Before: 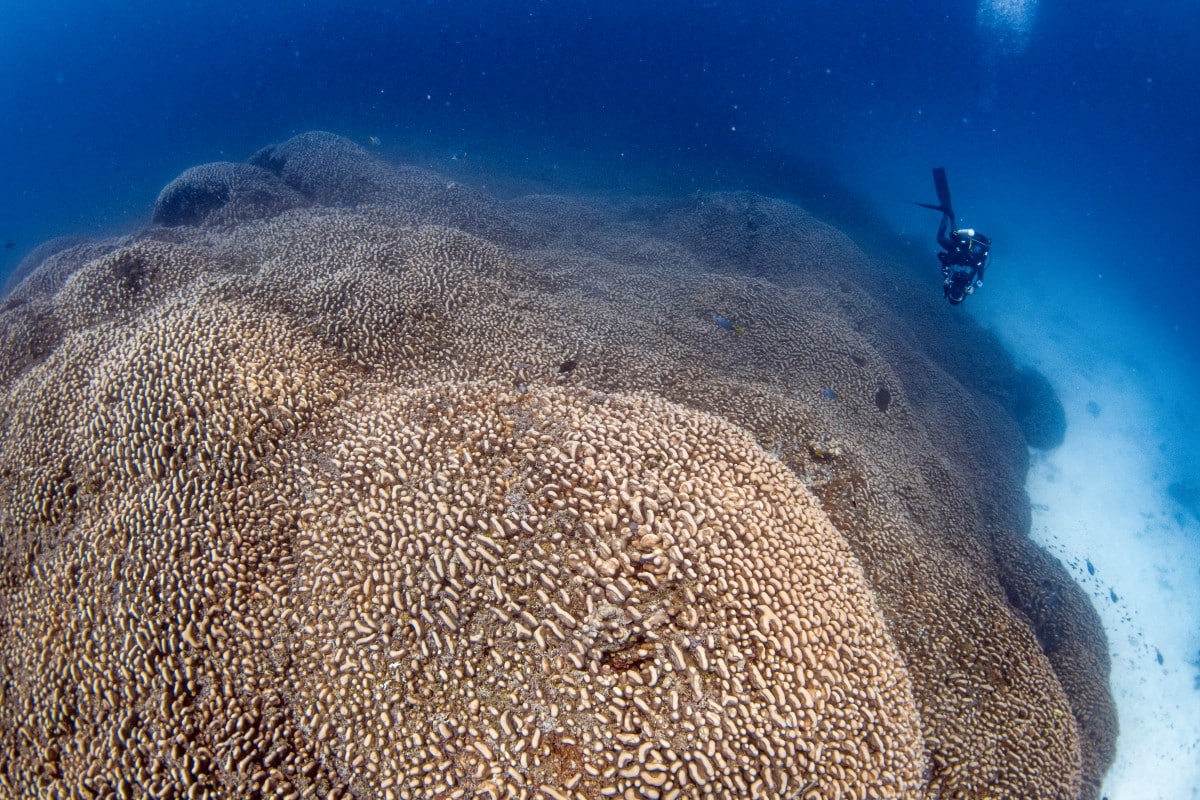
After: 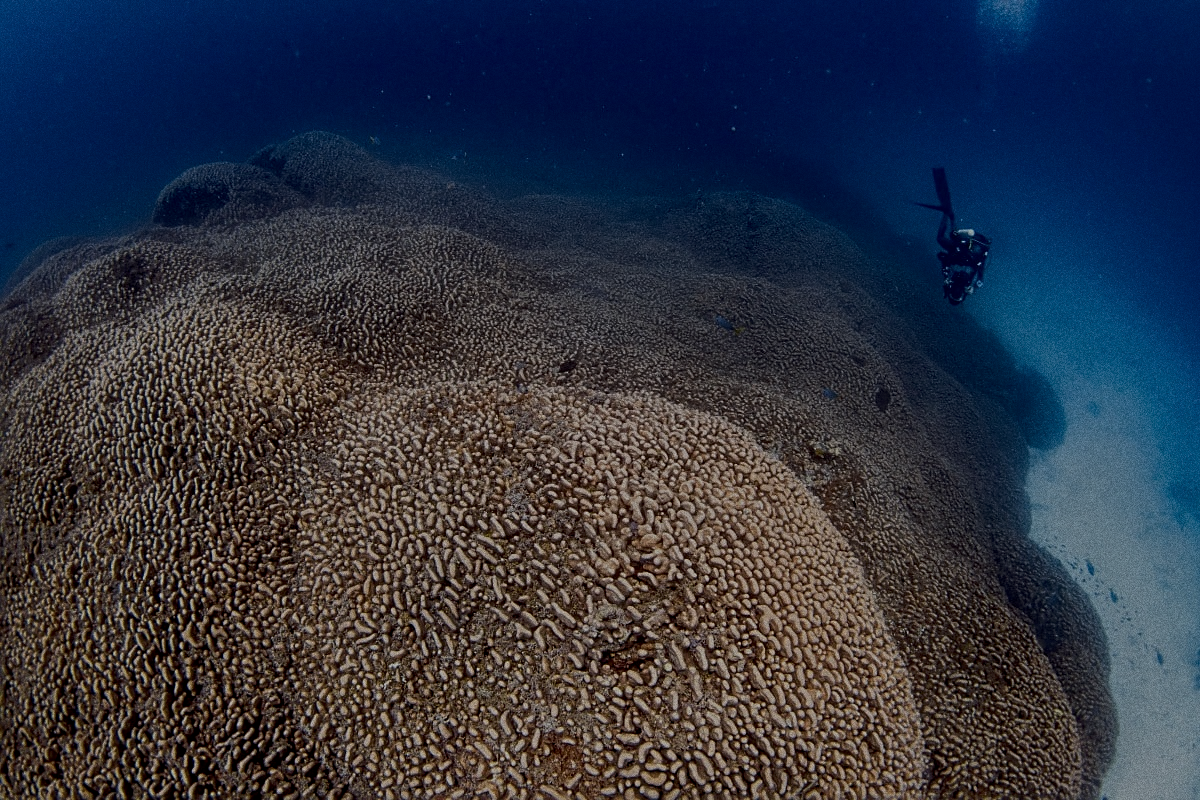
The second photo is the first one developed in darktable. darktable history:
grain: coarseness 0.09 ISO, strength 40%
sharpen: on, module defaults
tone equalizer: -8 EV -2 EV, -7 EV -2 EV, -6 EV -2 EV, -5 EV -2 EV, -4 EV -2 EV, -3 EV -2 EV, -2 EV -2 EV, -1 EV -1.63 EV, +0 EV -2 EV
exposure: black level correction 0.01, exposure 0.014 EV, compensate highlight preservation false
